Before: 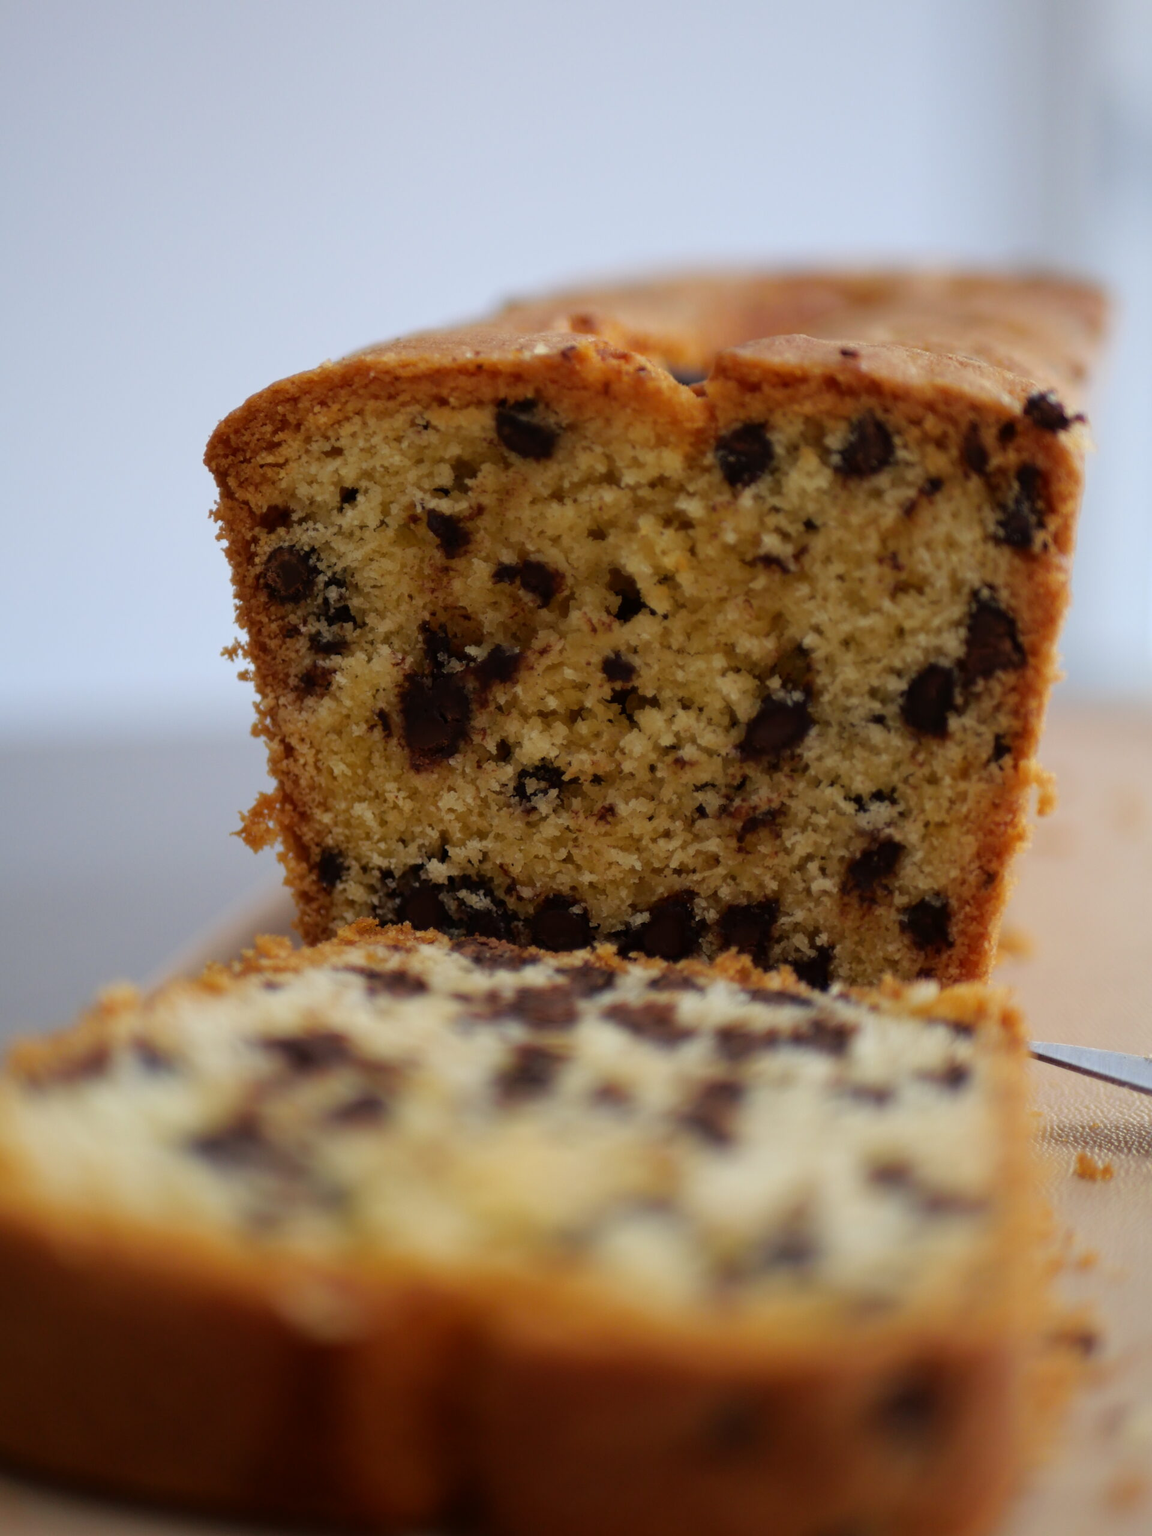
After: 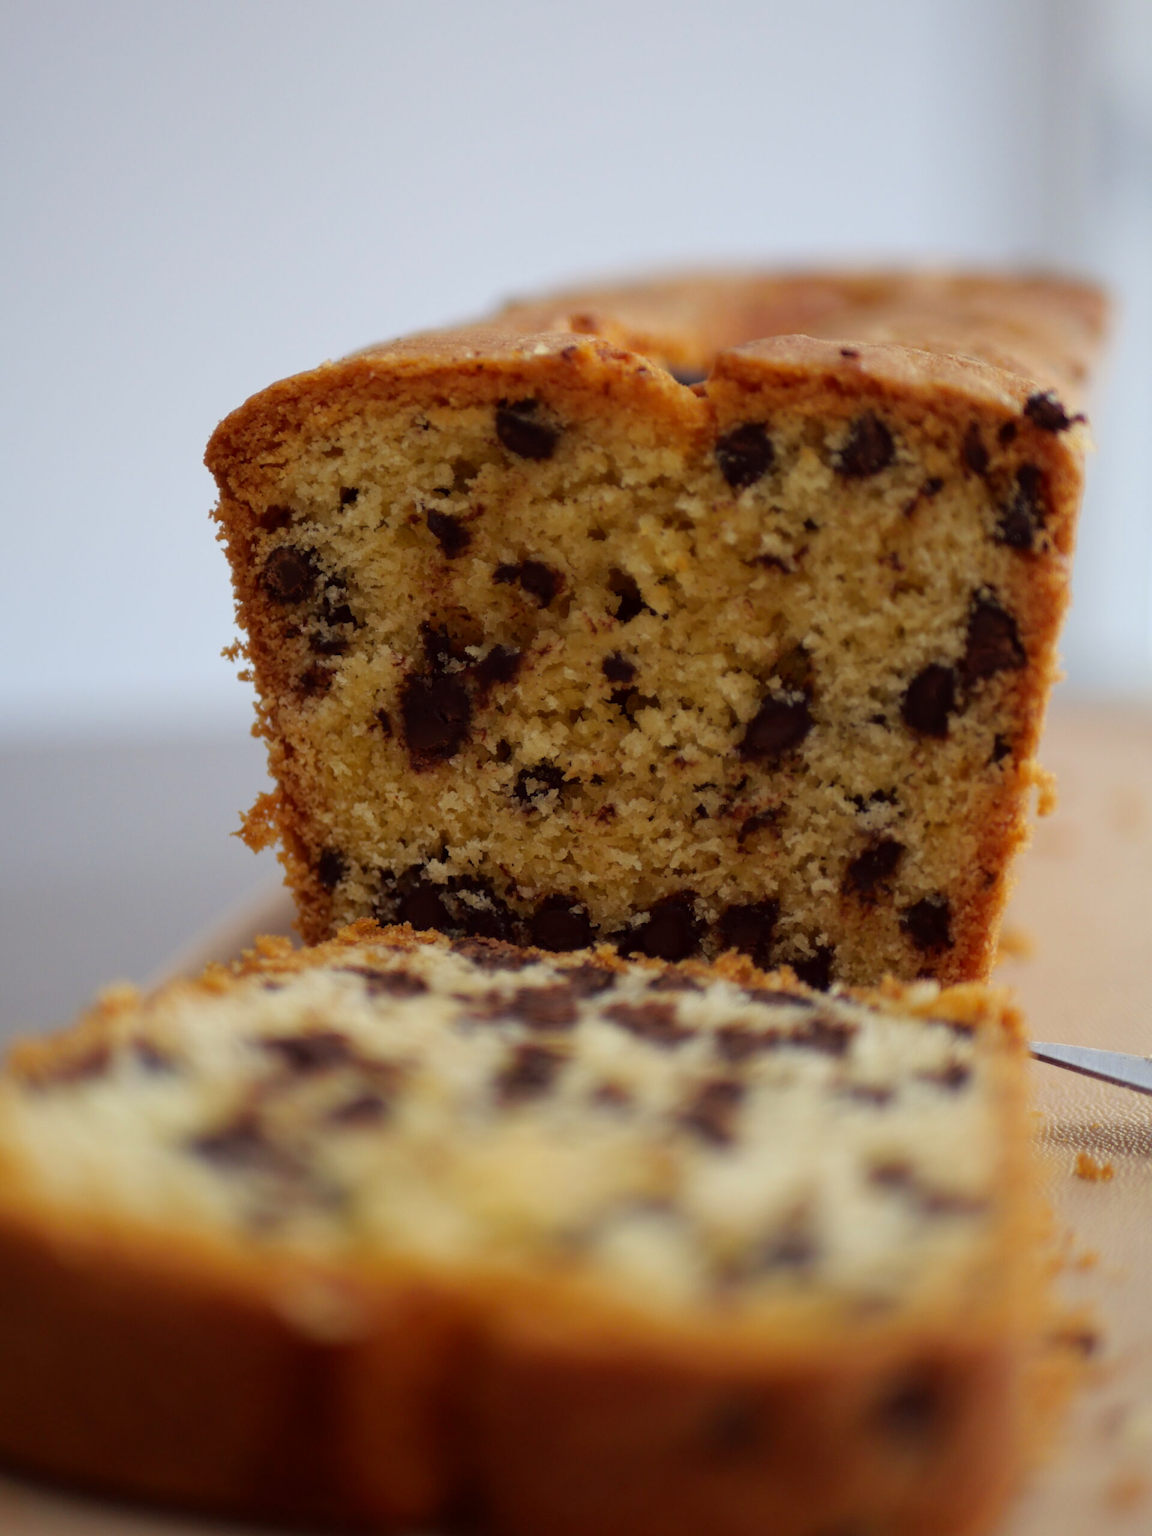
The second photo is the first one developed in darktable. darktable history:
color correction: highlights a* -0.881, highlights b* 4.6, shadows a* 3.69
